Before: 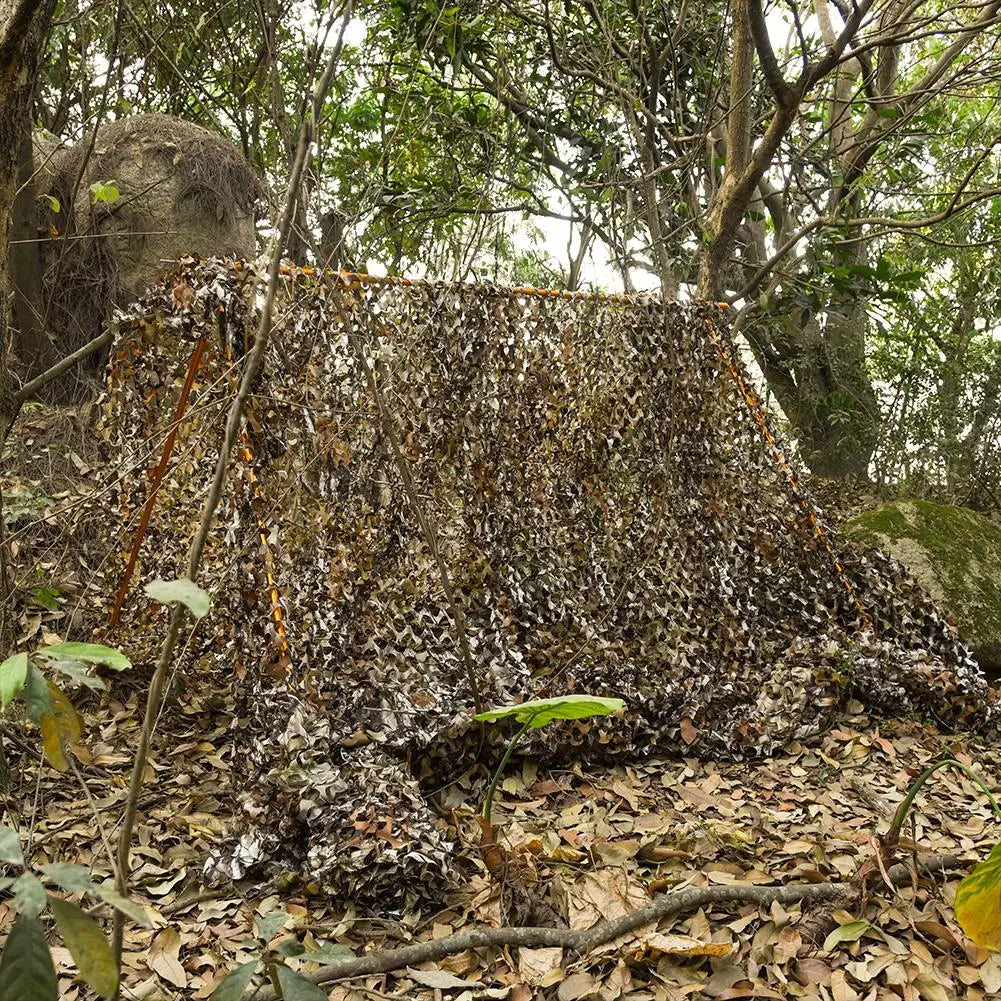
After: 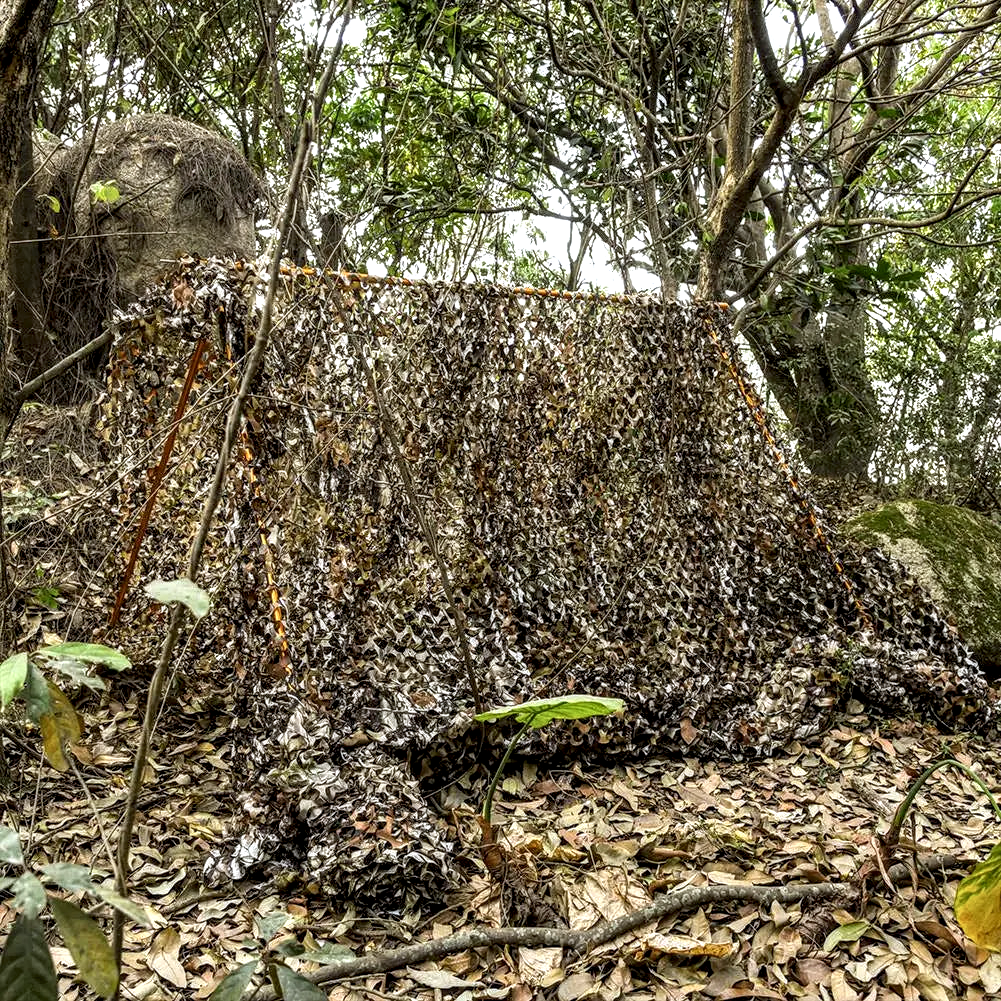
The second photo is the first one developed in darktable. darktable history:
local contrast: highlights 19%, detail 186%
white balance: red 0.974, blue 1.044
